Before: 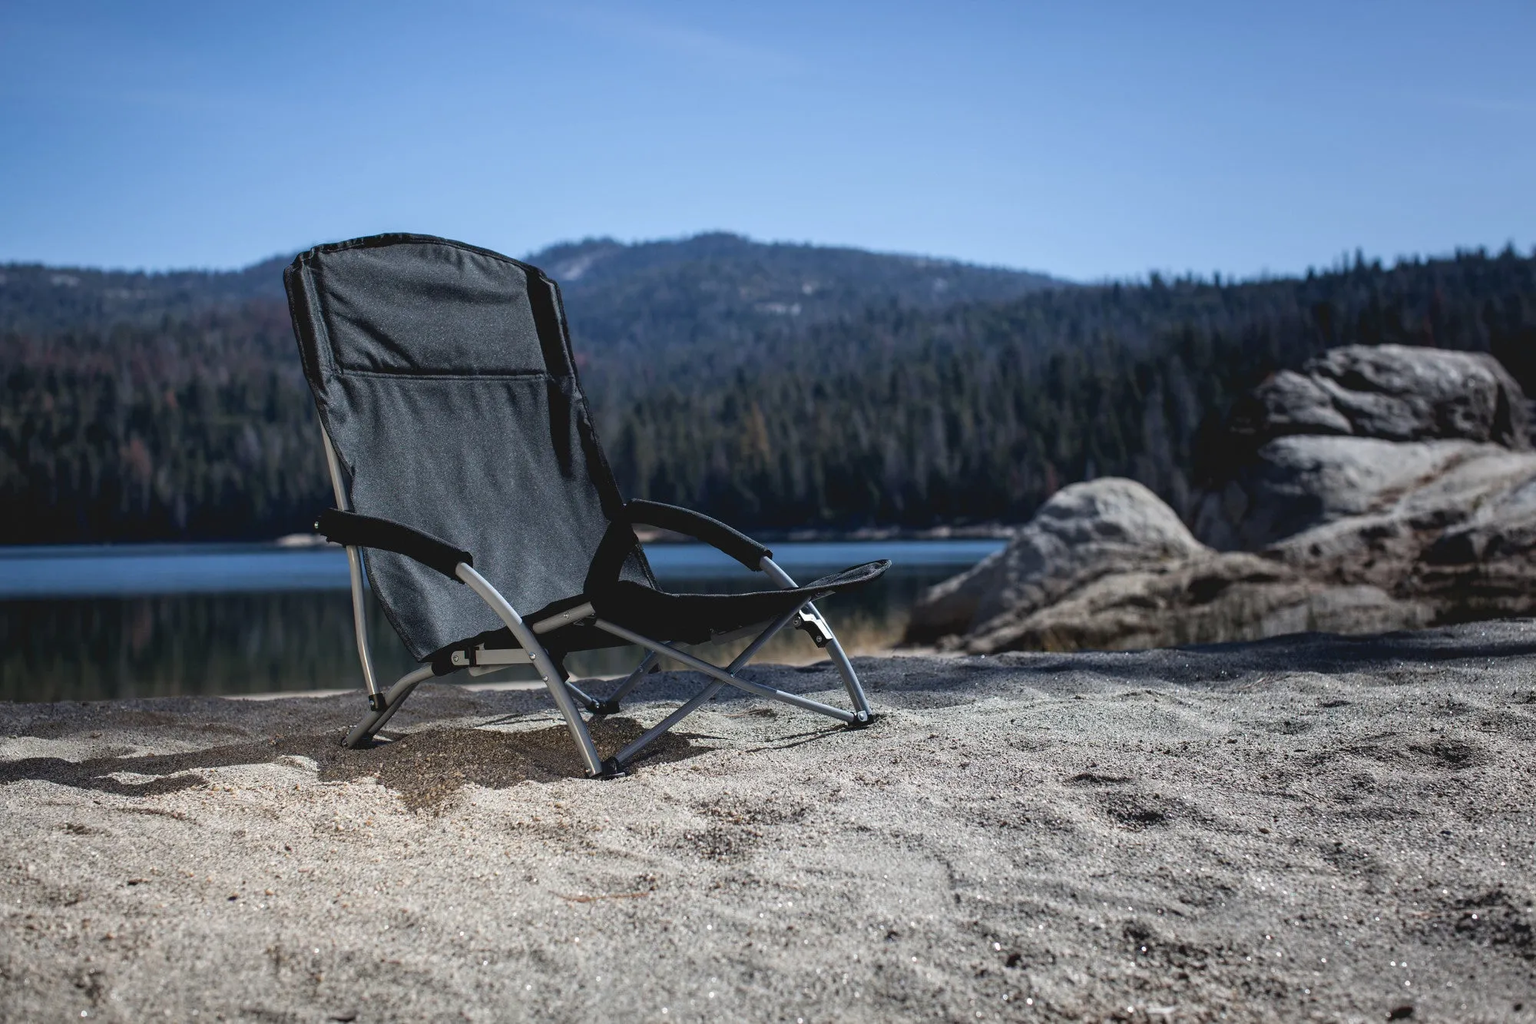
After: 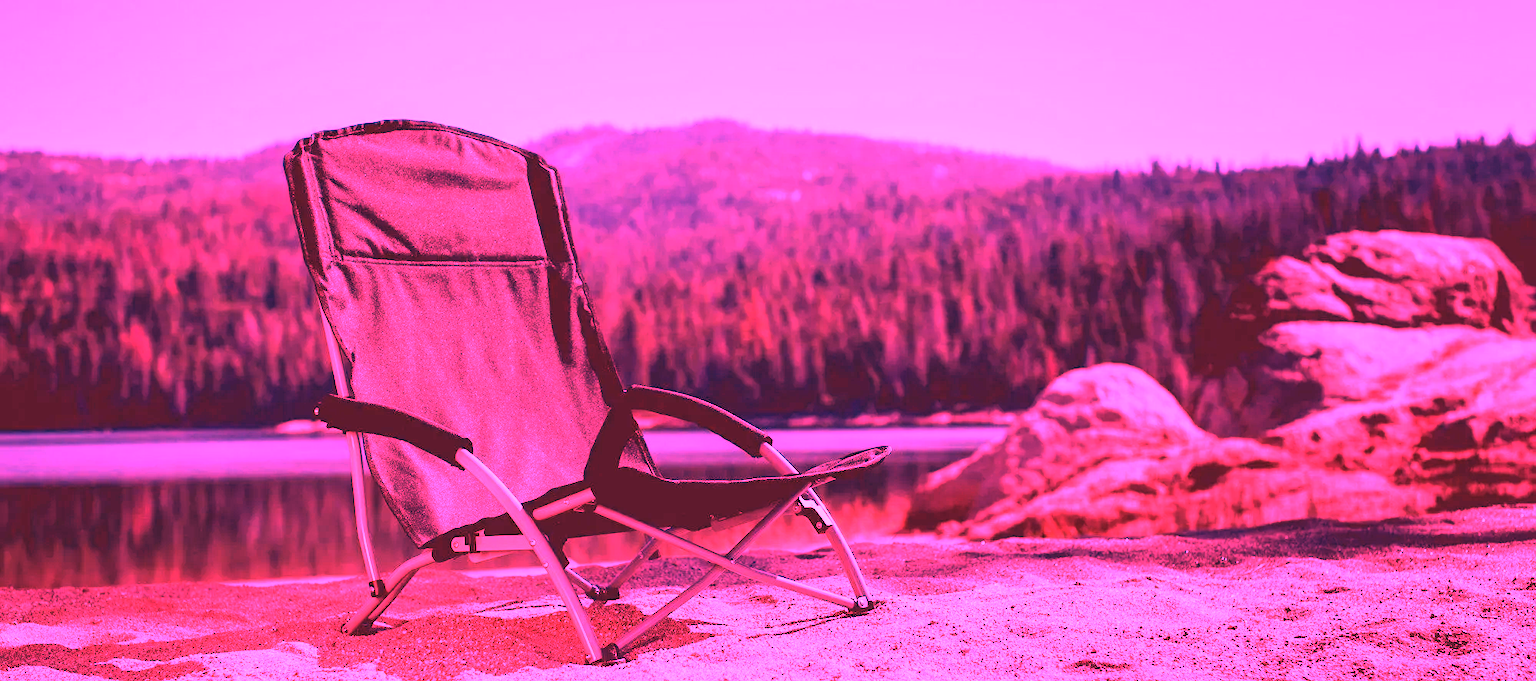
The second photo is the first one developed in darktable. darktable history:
crop: top 11.166%, bottom 22.168%
white balance: red 4.26, blue 1.802
color correction: highlights a* 5.38, highlights b* 5.3, shadows a* -4.26, shadows b* -5.11
